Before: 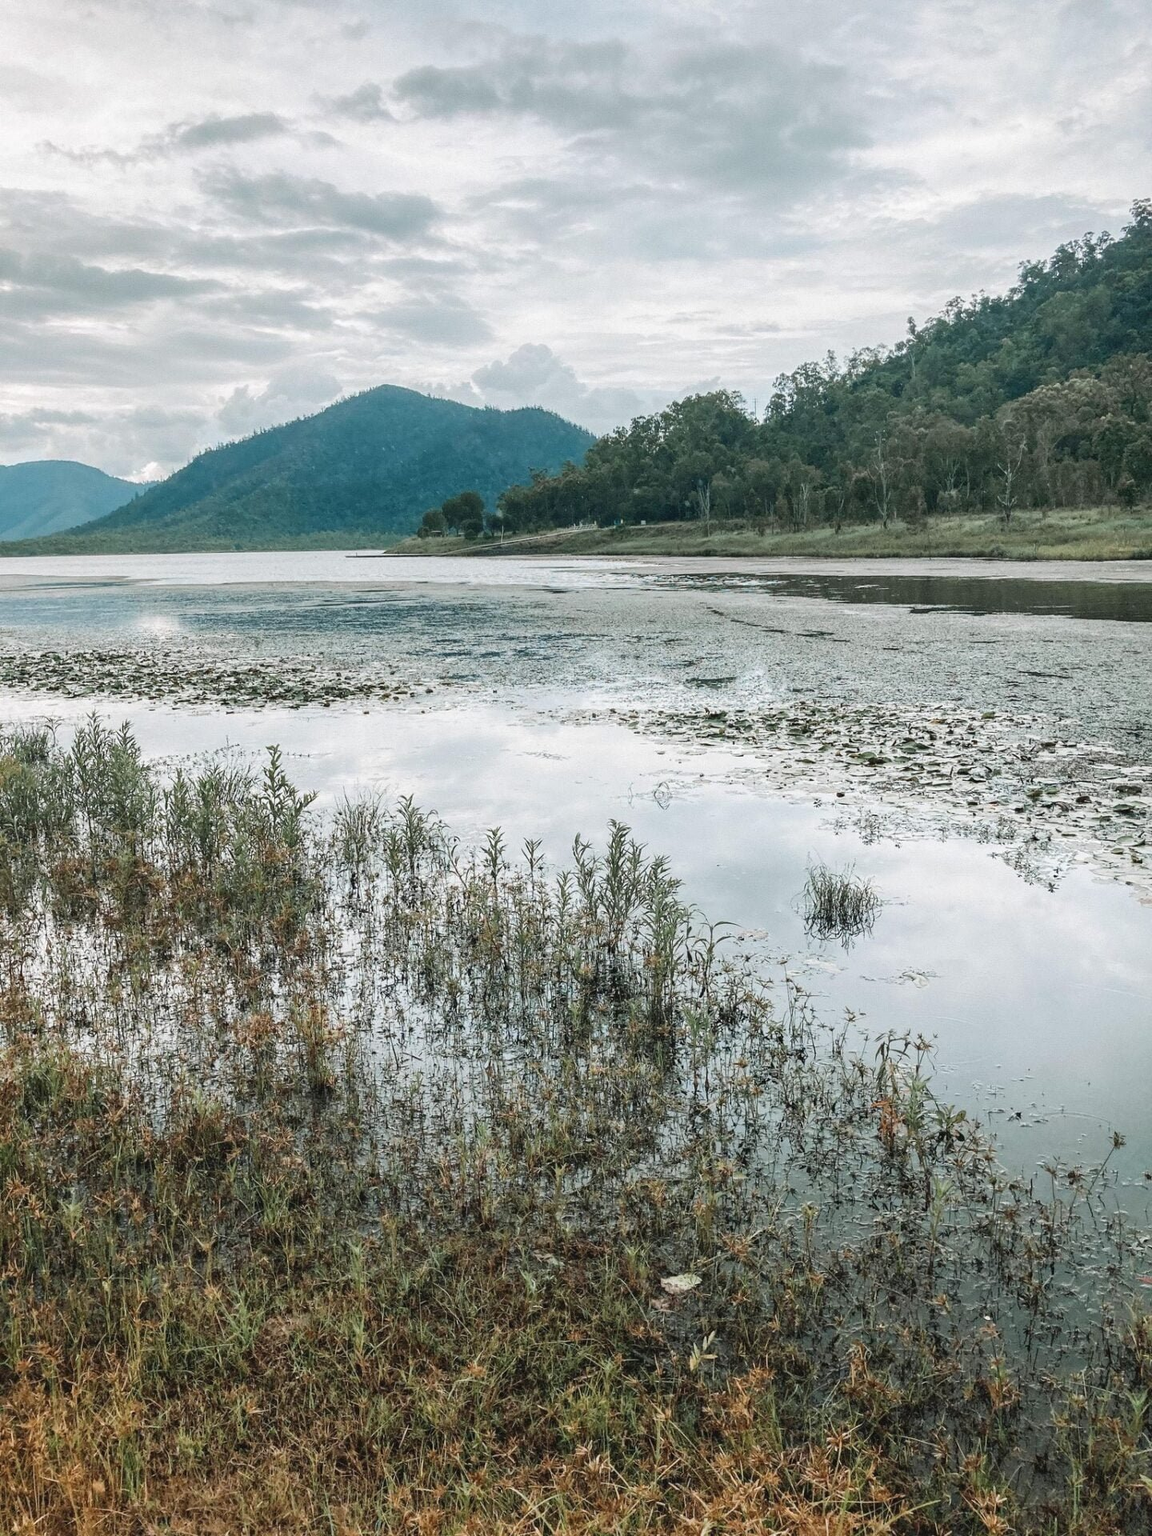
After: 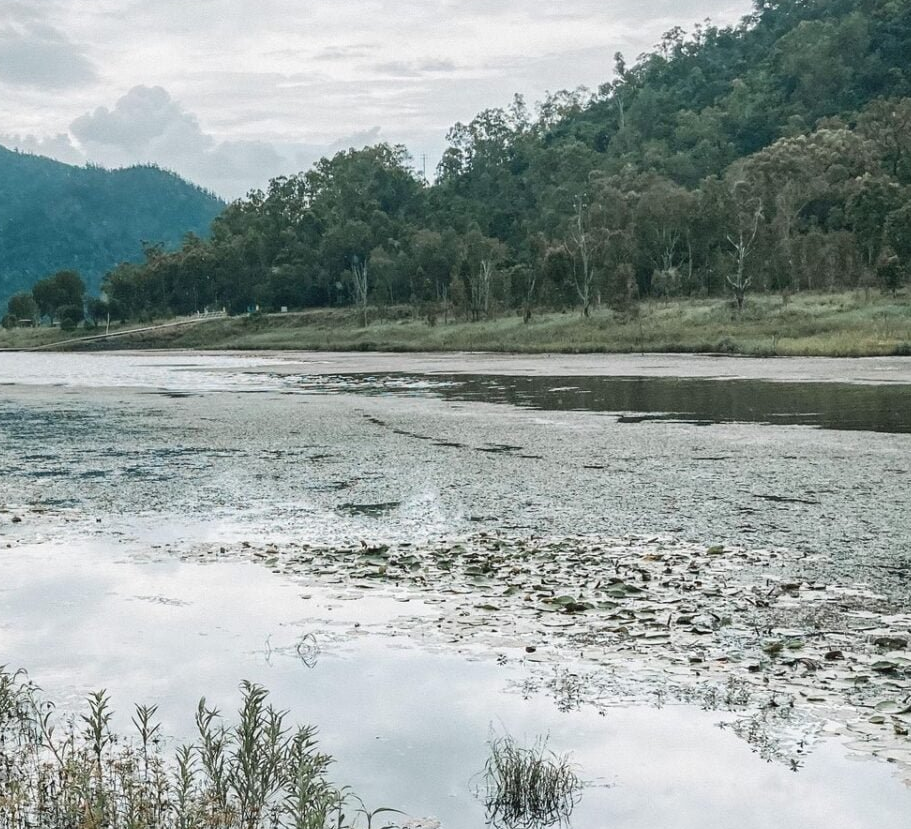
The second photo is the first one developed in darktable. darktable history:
crop: left 36.117%, top 17.919%, right 0.577%, bottom 38.879%
